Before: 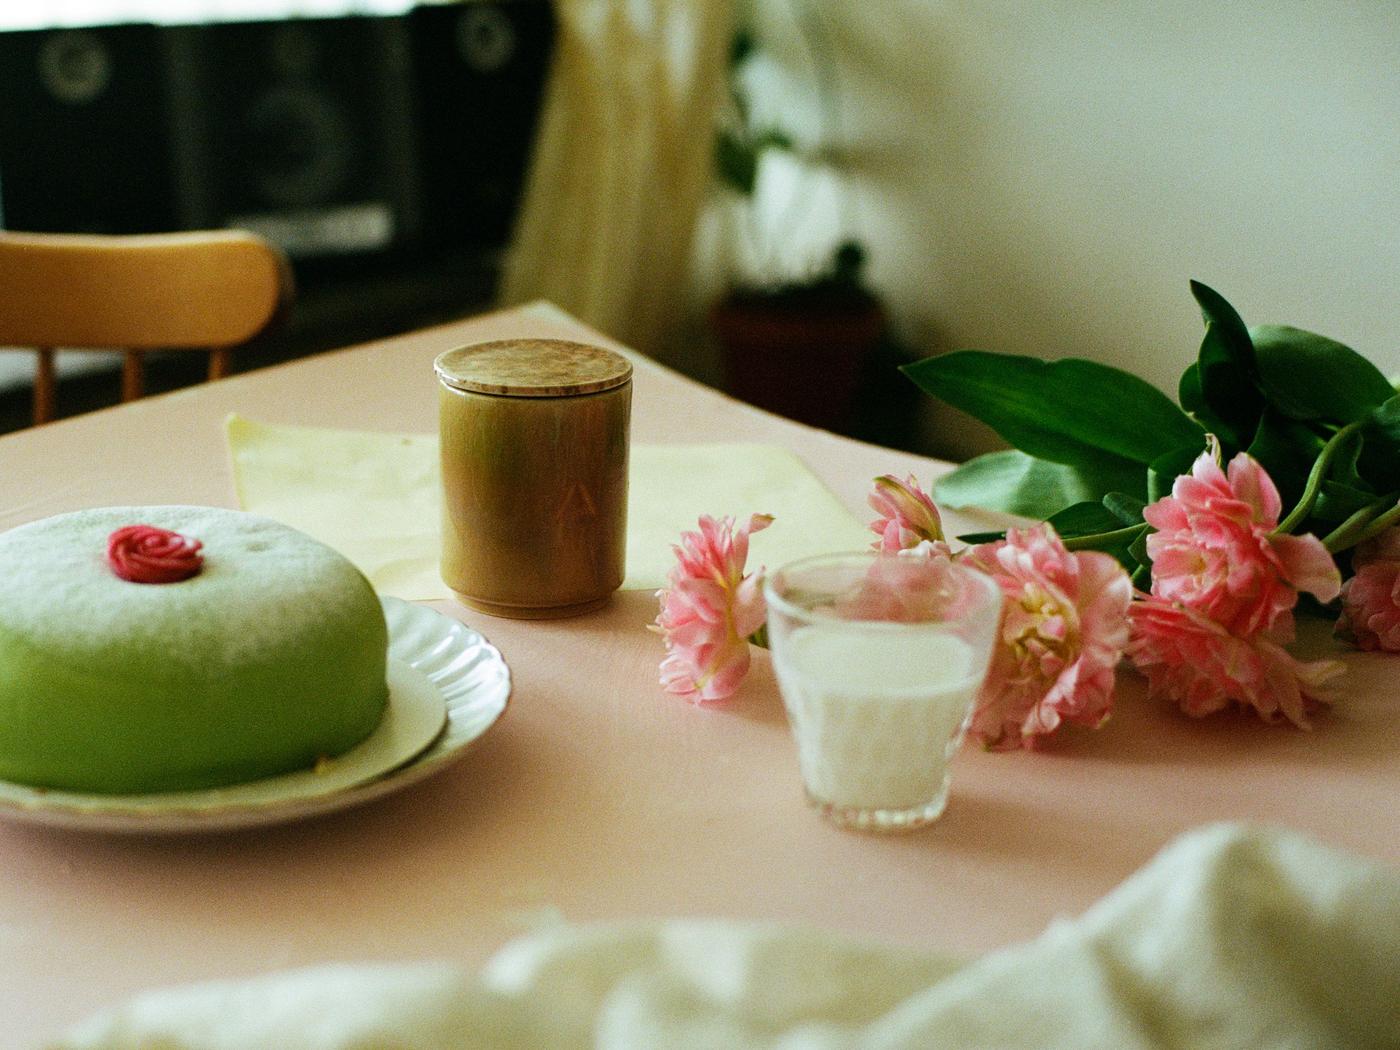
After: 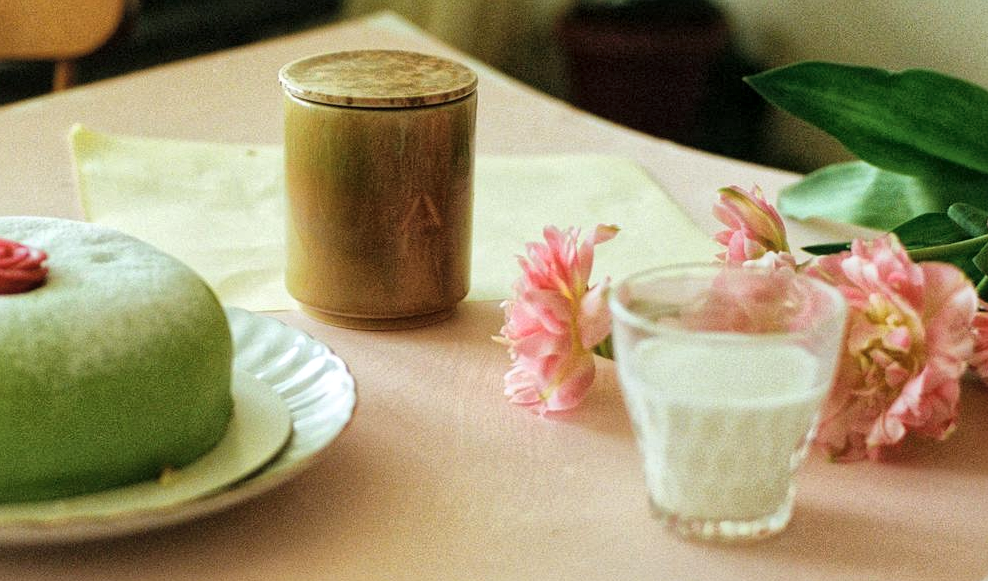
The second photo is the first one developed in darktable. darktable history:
crop: left 11.123%, top 27.61%, right 18.3%, bottom 17.034%
global tonemap: drago (1, 100), detail 1
